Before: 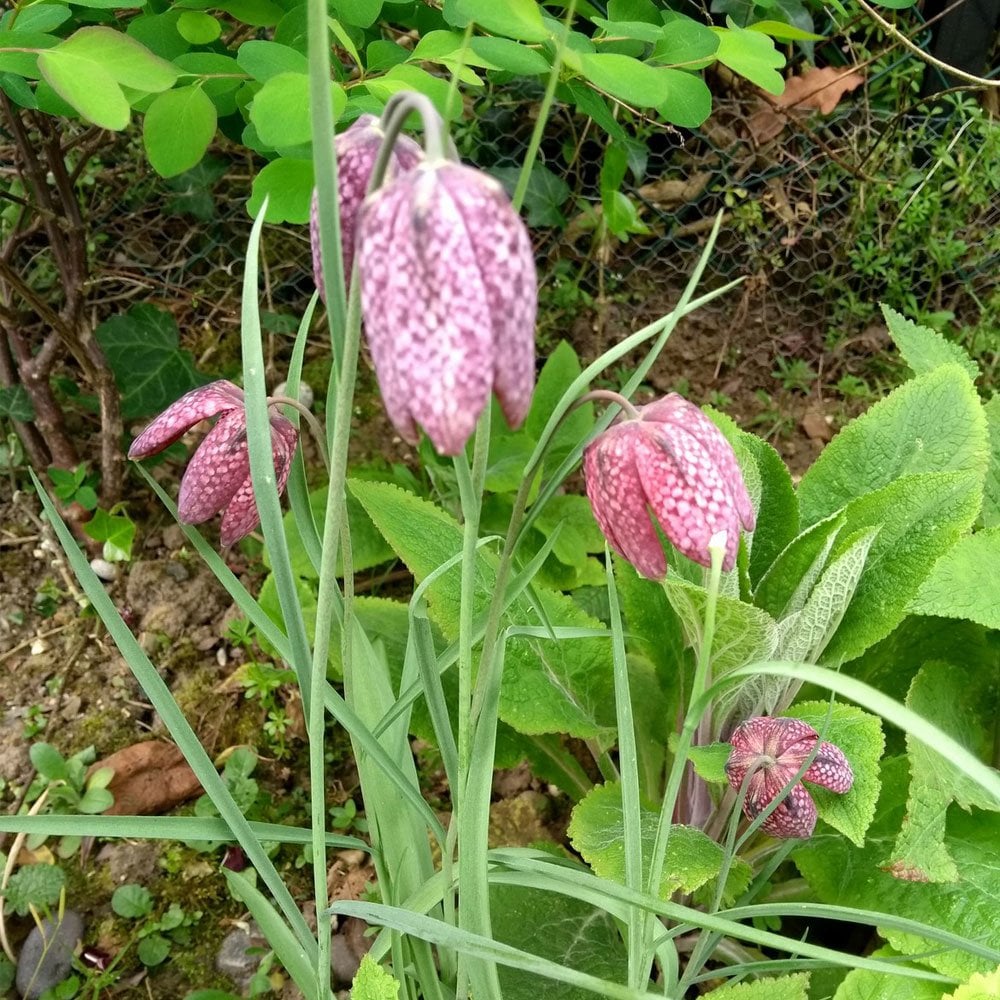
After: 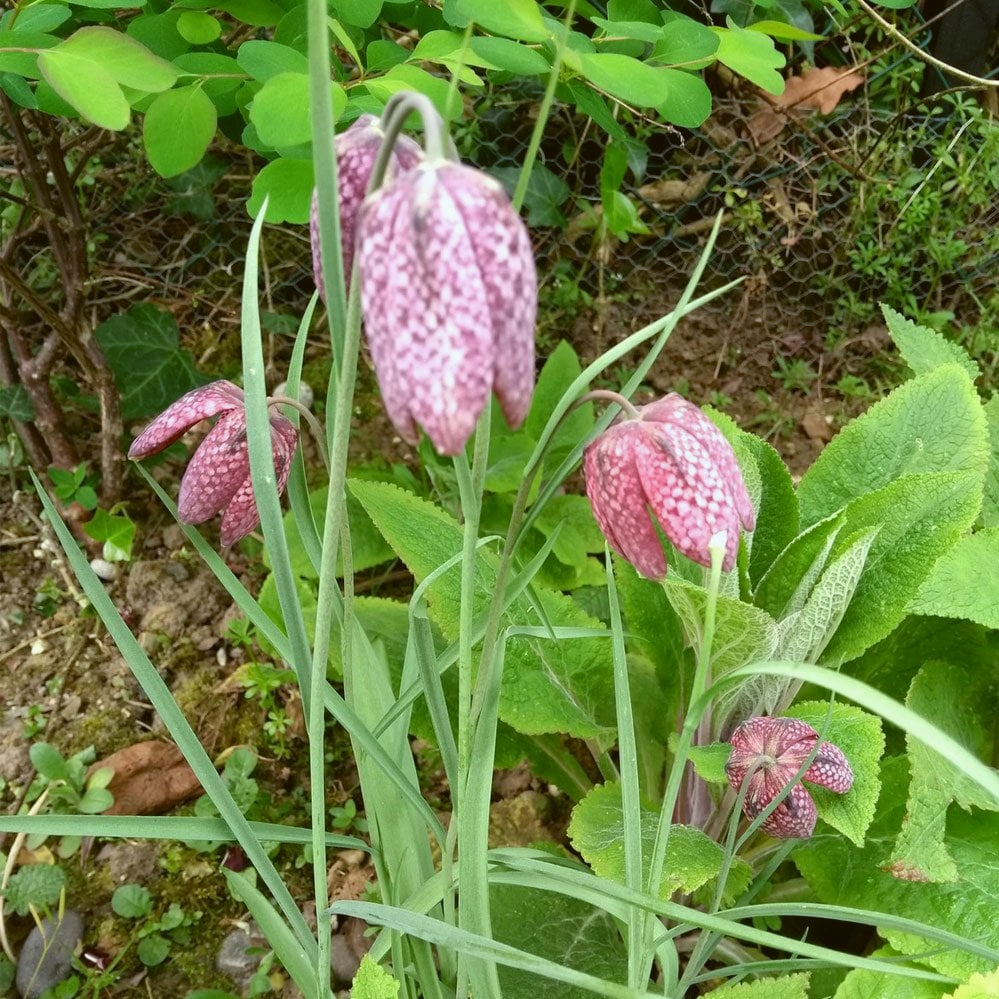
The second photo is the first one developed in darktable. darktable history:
color balance: lift [1.004, 1.002, 1.002, 0.998], gamma [1, 1.007, 1.002, 0.993], gain [1, 0.977, 1.013, 1.023], contrast -3.64%
